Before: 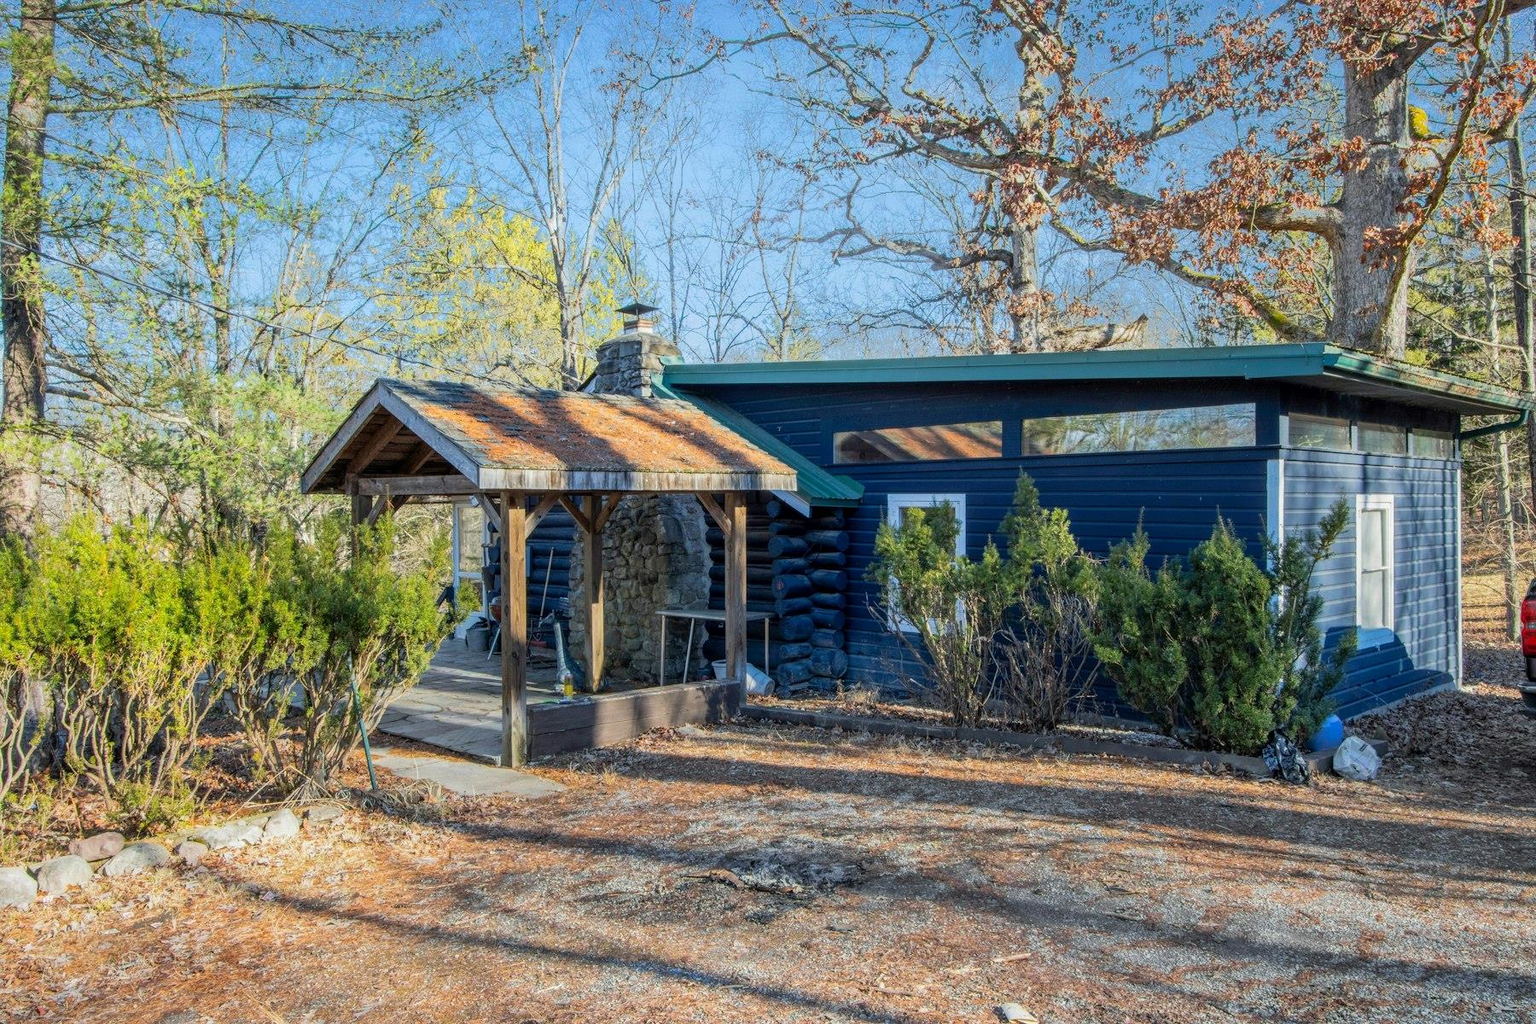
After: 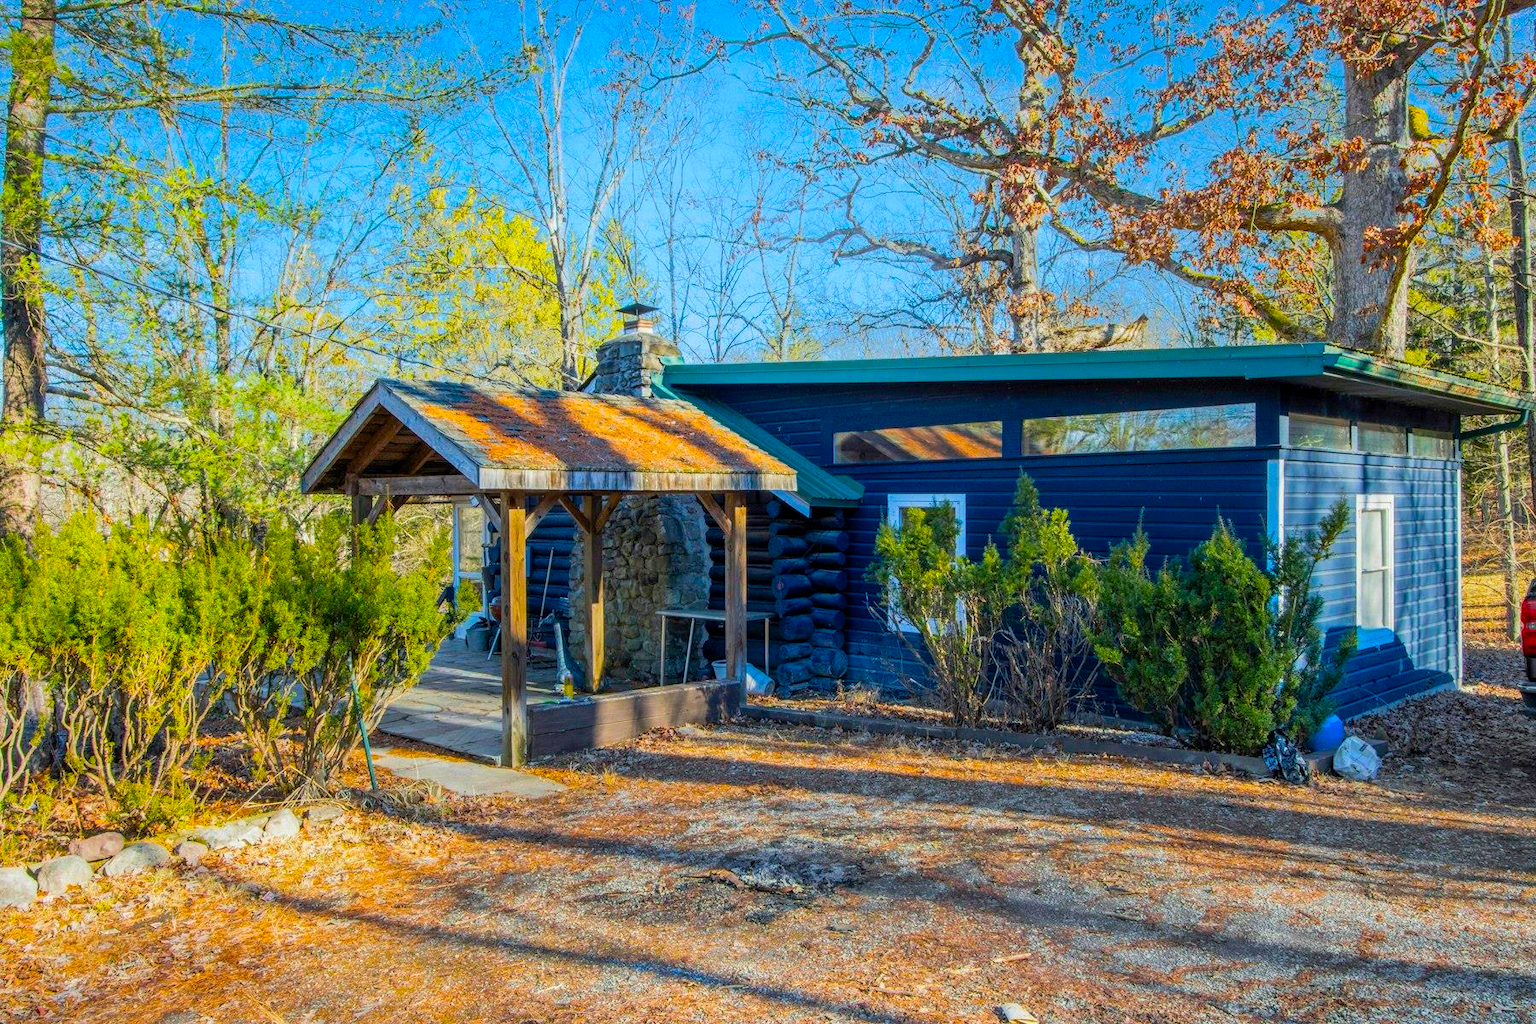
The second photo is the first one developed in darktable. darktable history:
color balance rgb: perceptual saturation grading › global saturation 35.201%, global vibrance 41.68%
